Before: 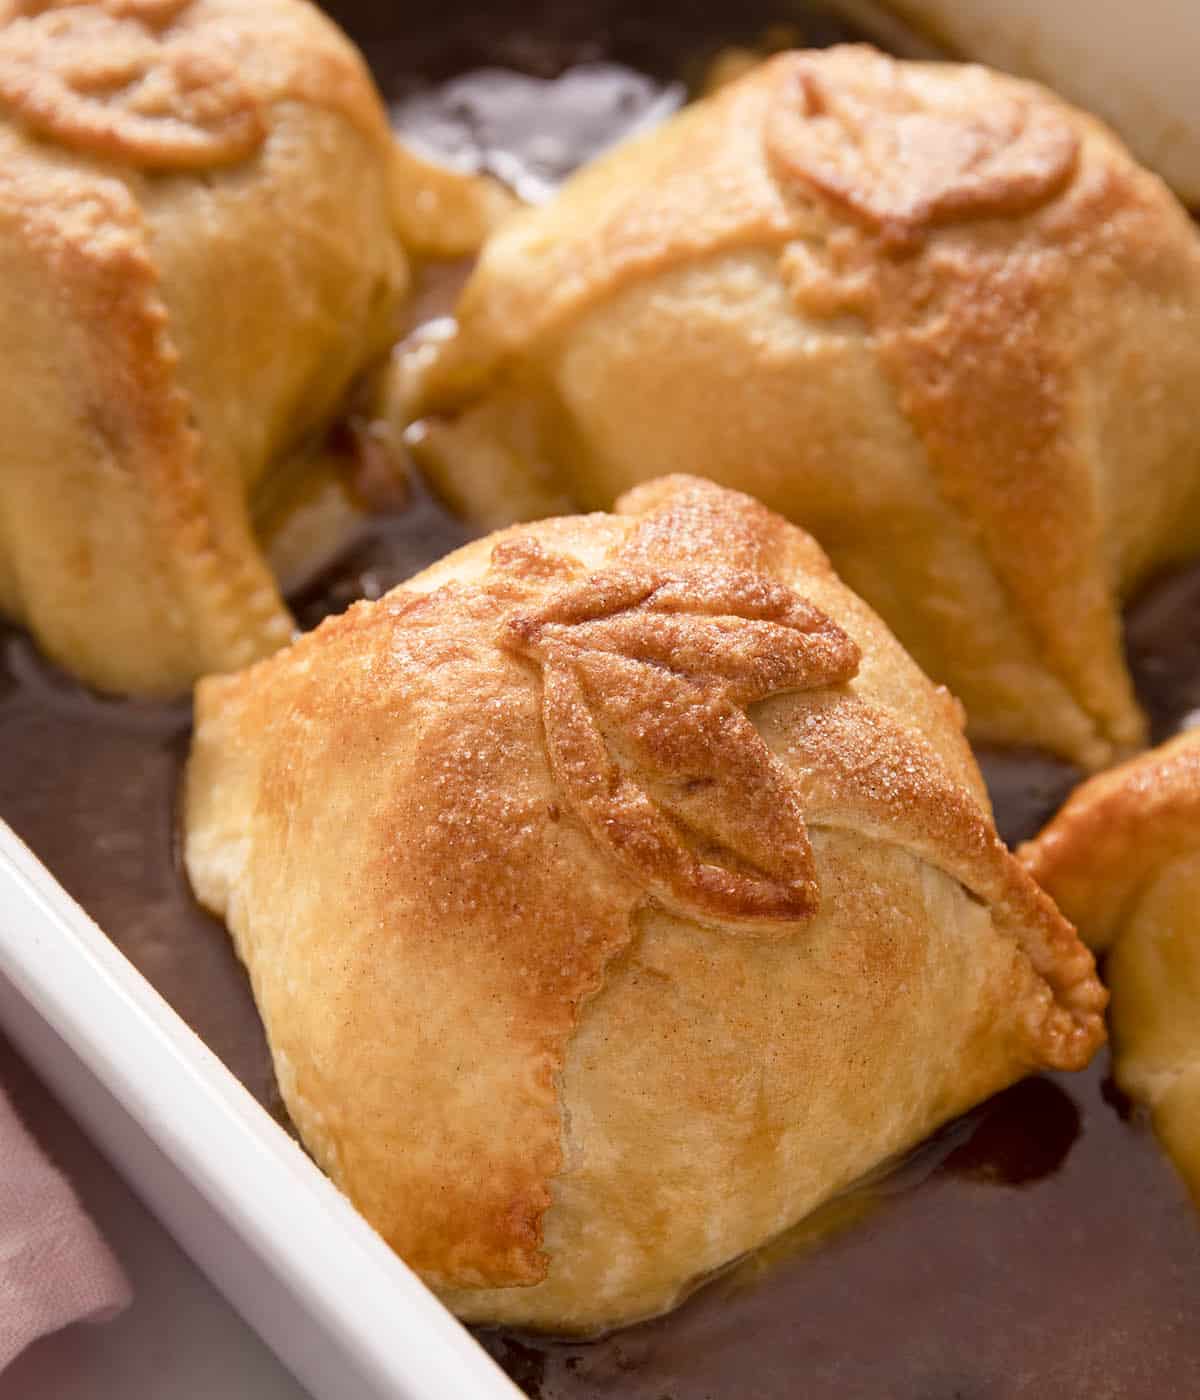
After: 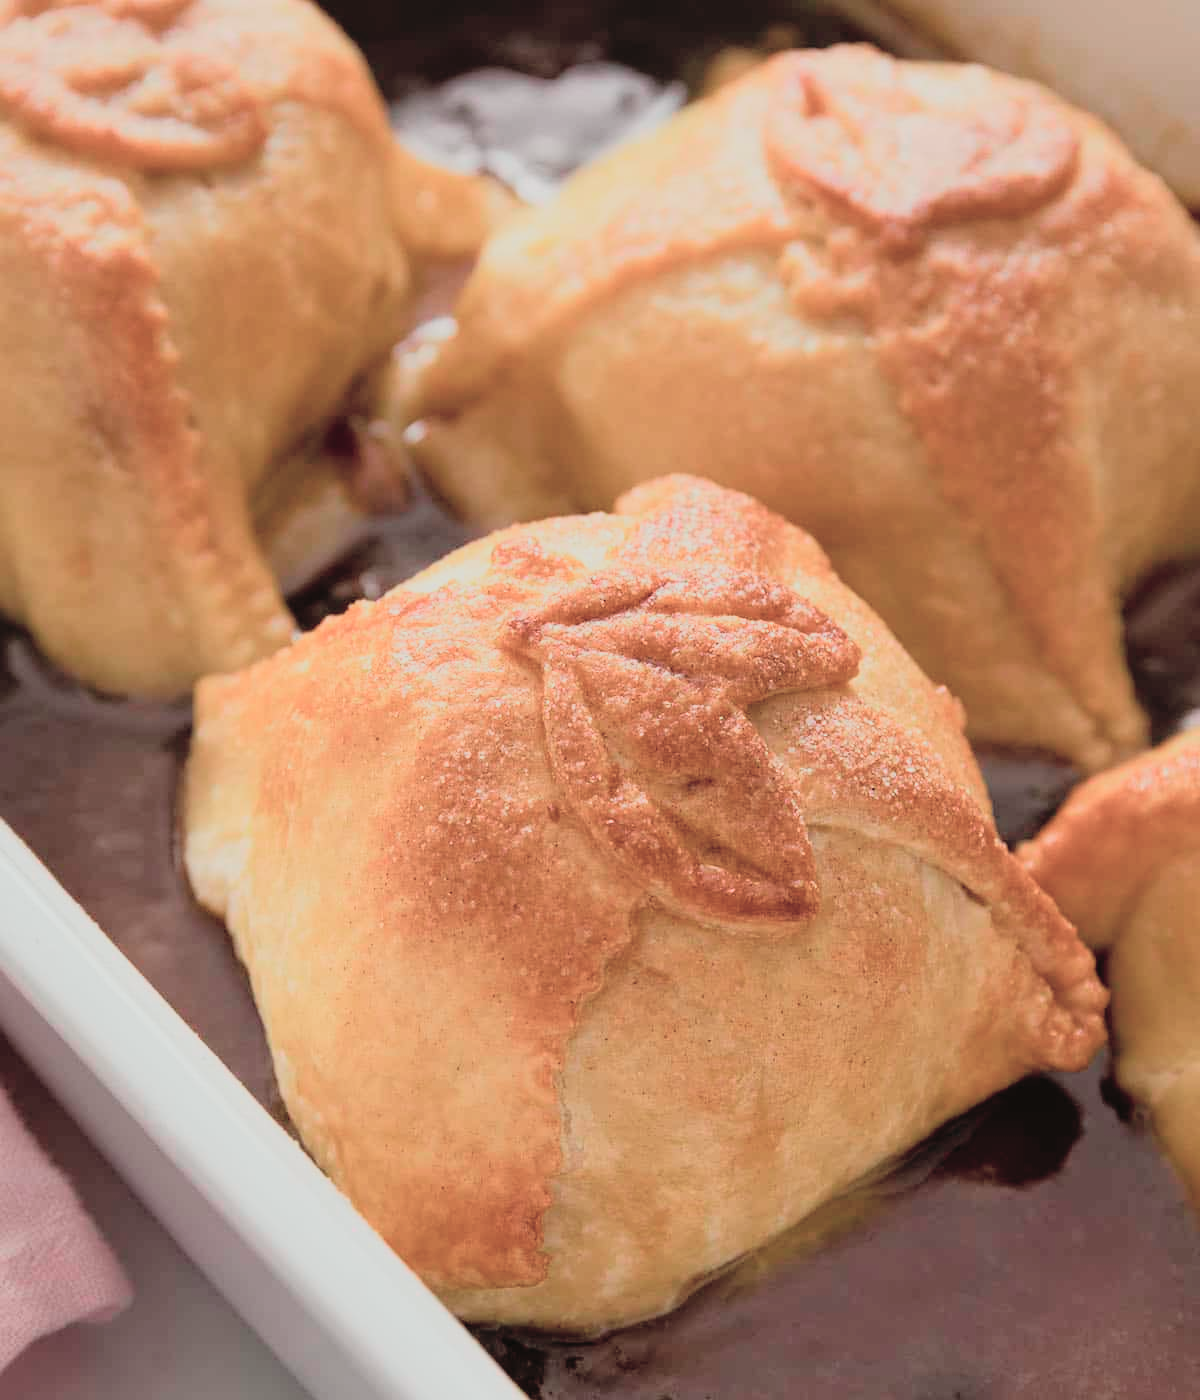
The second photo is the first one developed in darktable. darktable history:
exposure: exposure -1 EV, compensate highlight preservation false
contrast brightness saturation: brightness 0.18, saturation -0.5
tone curve: curves: ch0 [(0, 0.012) (0.144, 0.137) (0.326, 0.386) (0.489, 0.573) (0.656, 0.763) (0.849, 0.902) (1, 0.974)]; ch1 [(0, 0) (0.366, 0.367) (0.475, 0.453) (0.494, 0.493) (0.504, 0.497) (0.544, 0.579) (0.562, 0.619) (0.622, 0.694) (1, 1)]; ch2 [(0, 0) (0.333, 0.346) (0.375, 0.375) (0.424, 0.43) (0.476, 0.492) (0.502, 0.503) (0.533, 0.541) (0.572, 0.615) (0.605, 0.656) (0.641, 0.709) (1, 1)], color space Lab, independent channels, preserve colors none
velvia: on, module defaults
